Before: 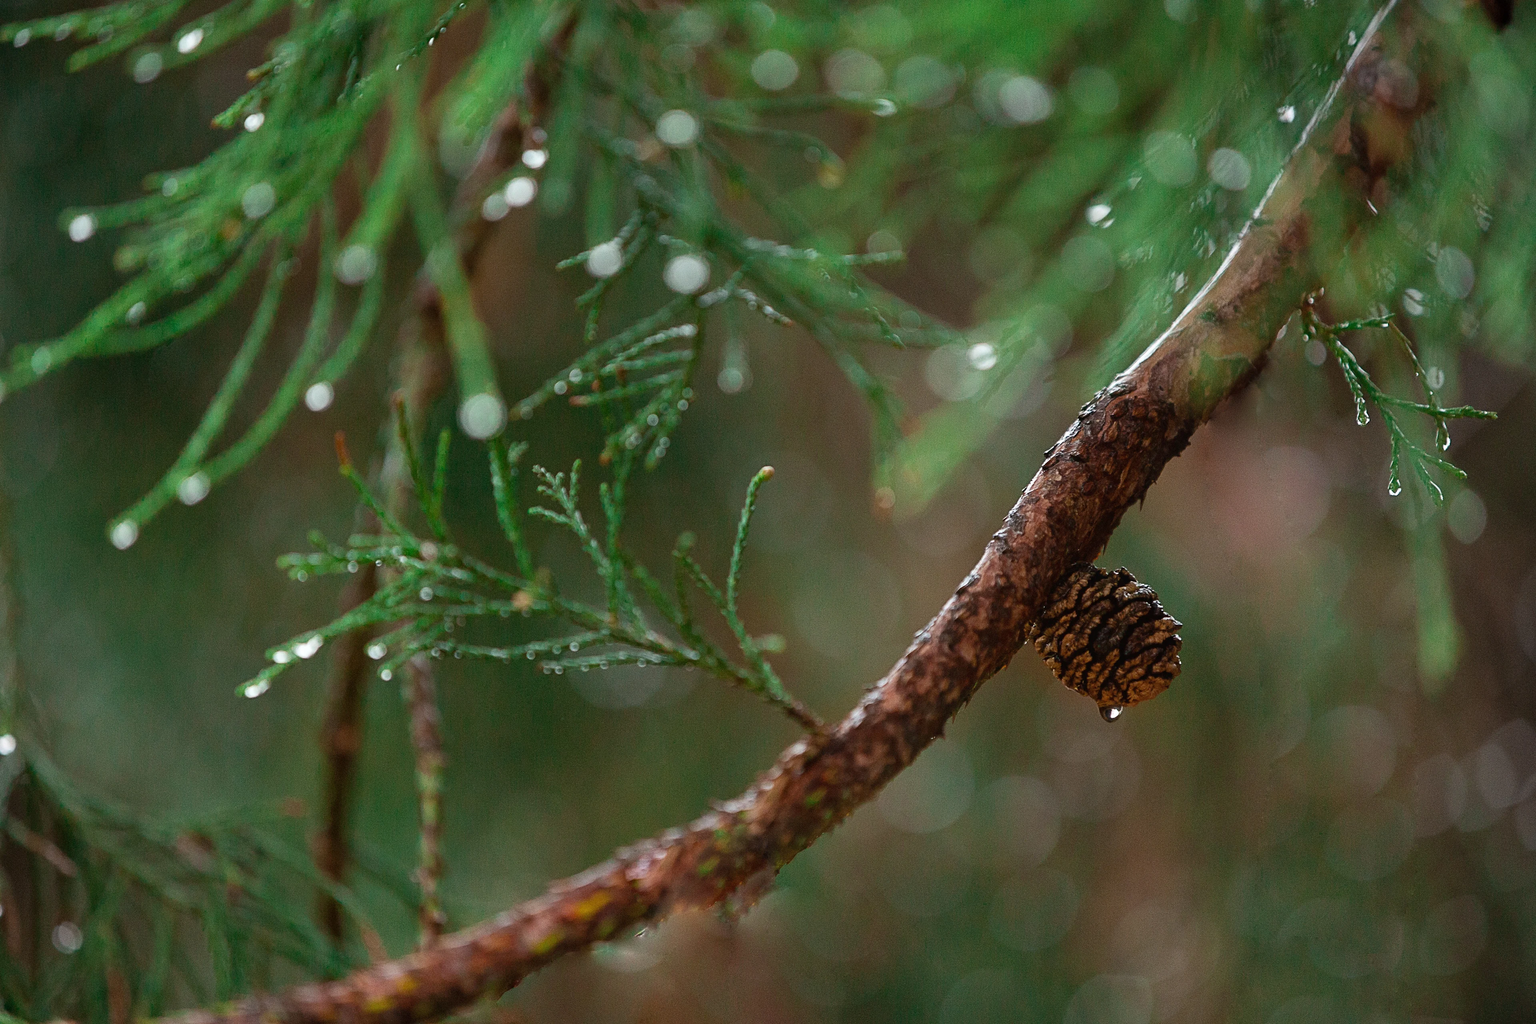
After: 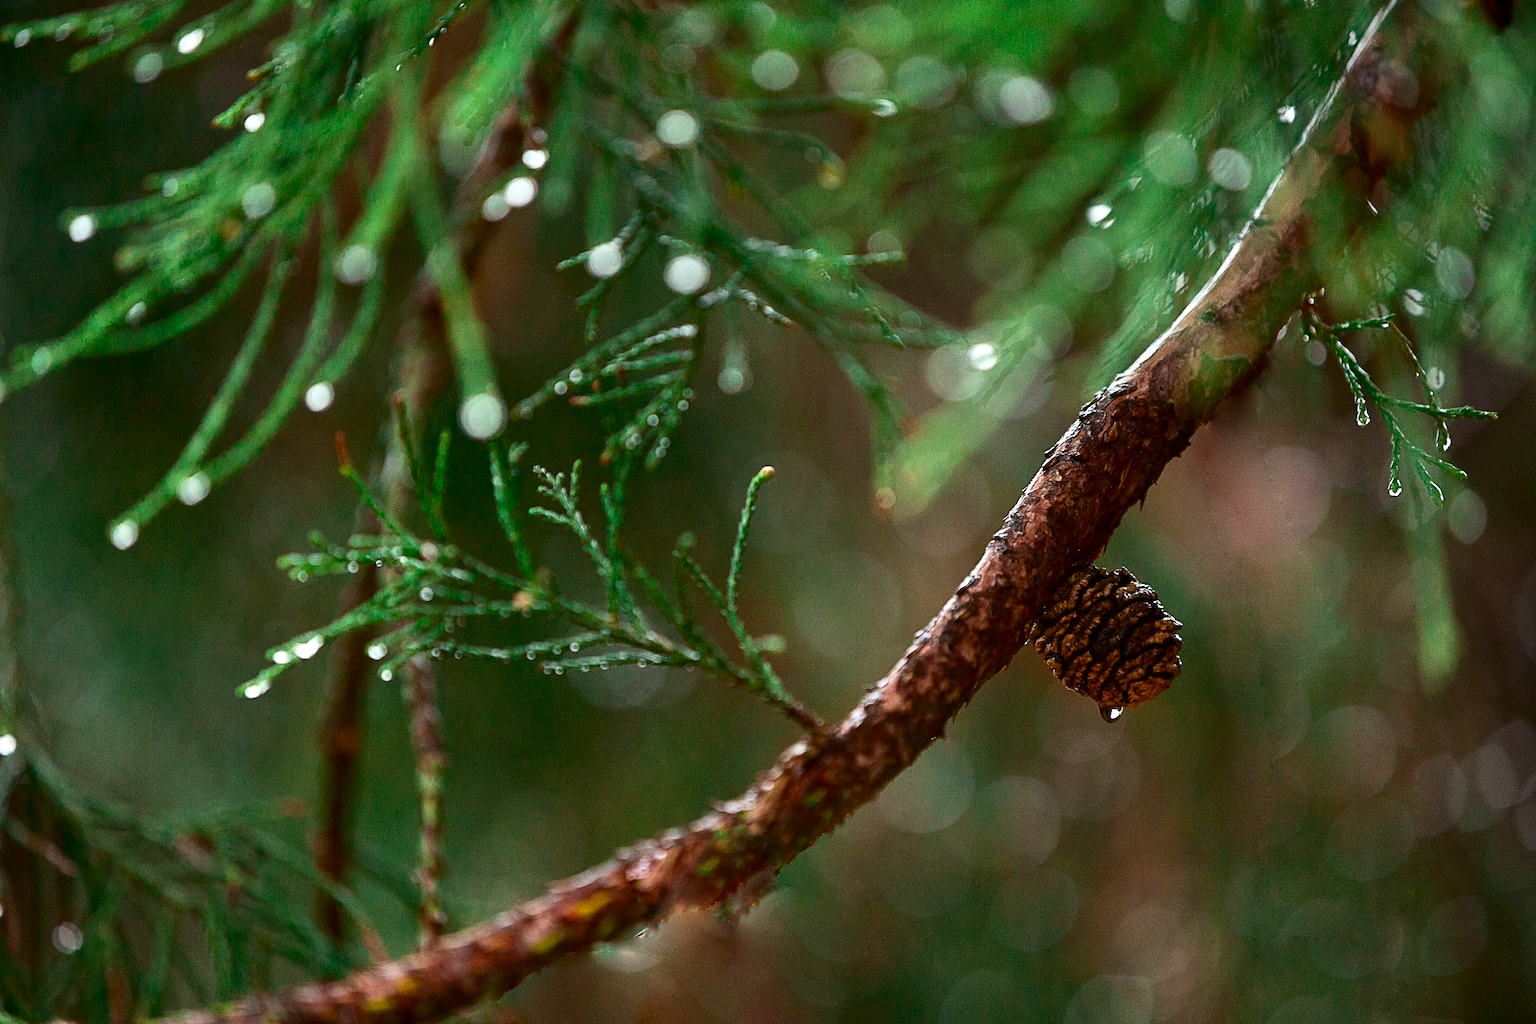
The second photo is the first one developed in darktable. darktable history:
contrast brightness saturation: contrast 0.2, brightness -0.11, saturation 0.1
exposure: exposure 0.496 EV, compensate highlight preservation false
